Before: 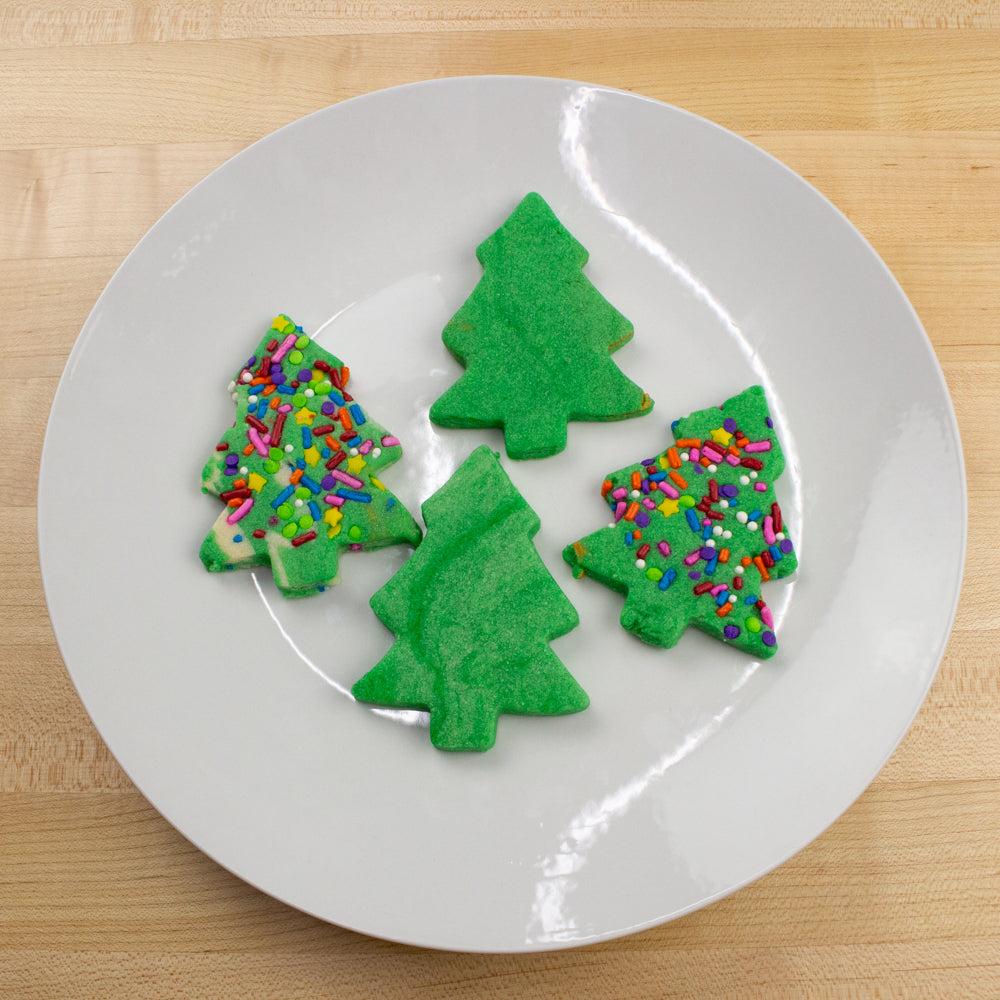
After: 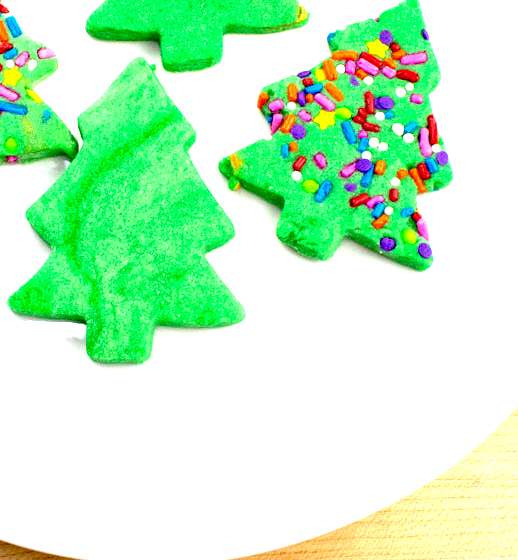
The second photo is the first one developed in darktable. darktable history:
exposure: black level correction 0.016, exposure 1.774 EV, compensate highlight preservation false
crop: left 34.479%, top 38.822%, right 13.718%, bottom 5.172%
